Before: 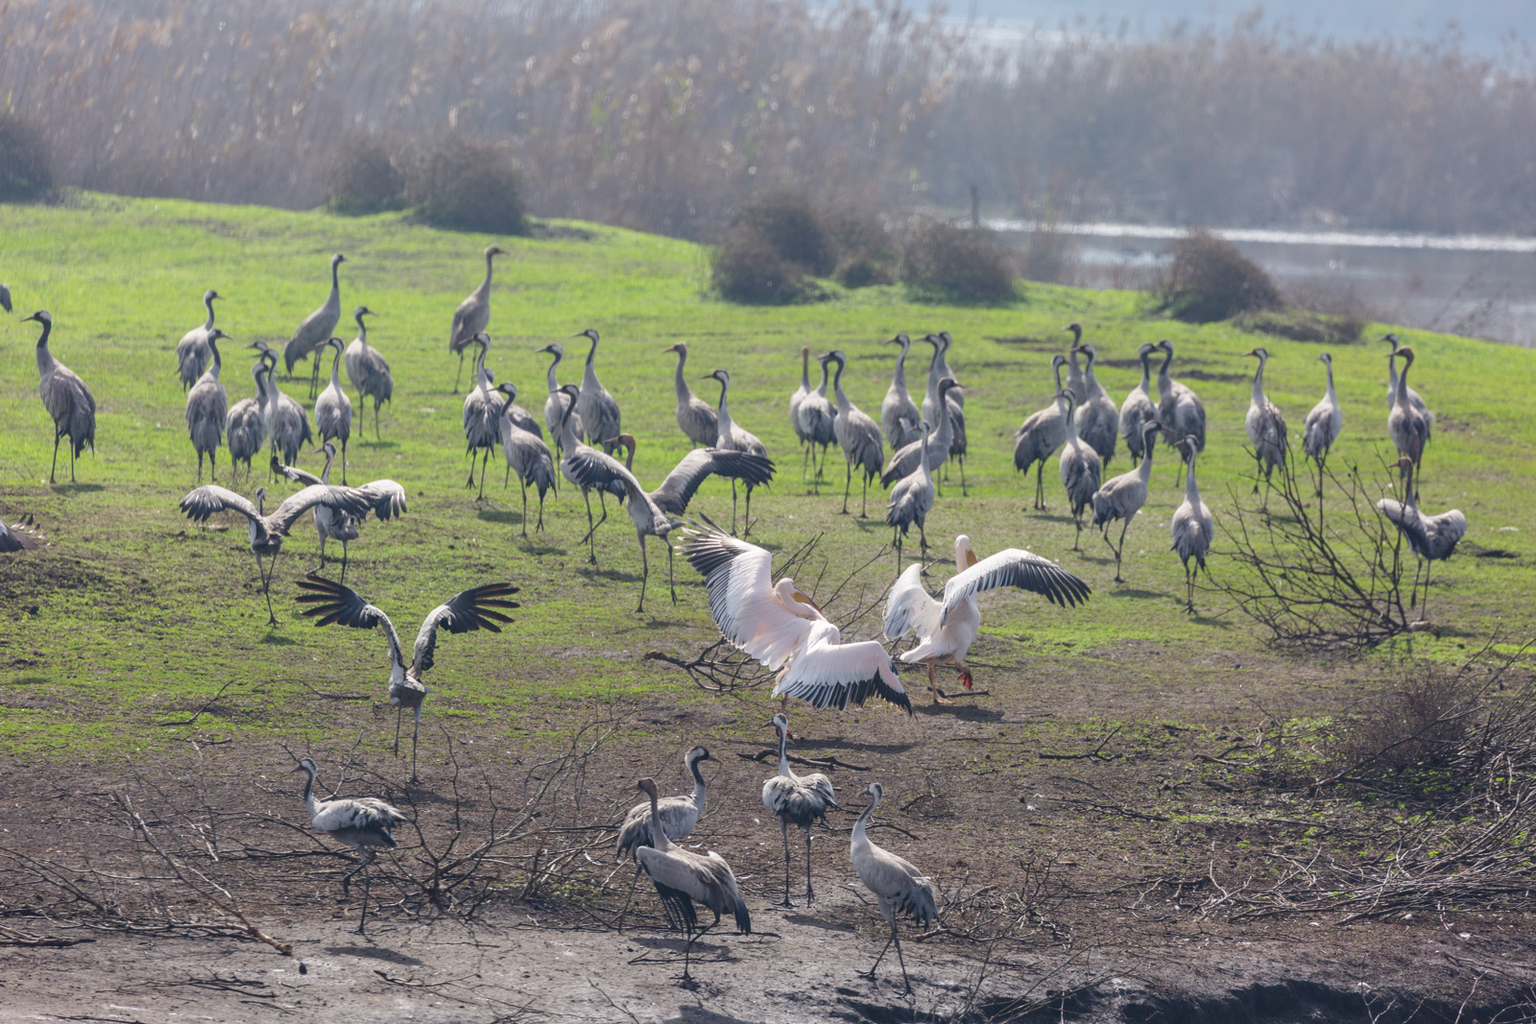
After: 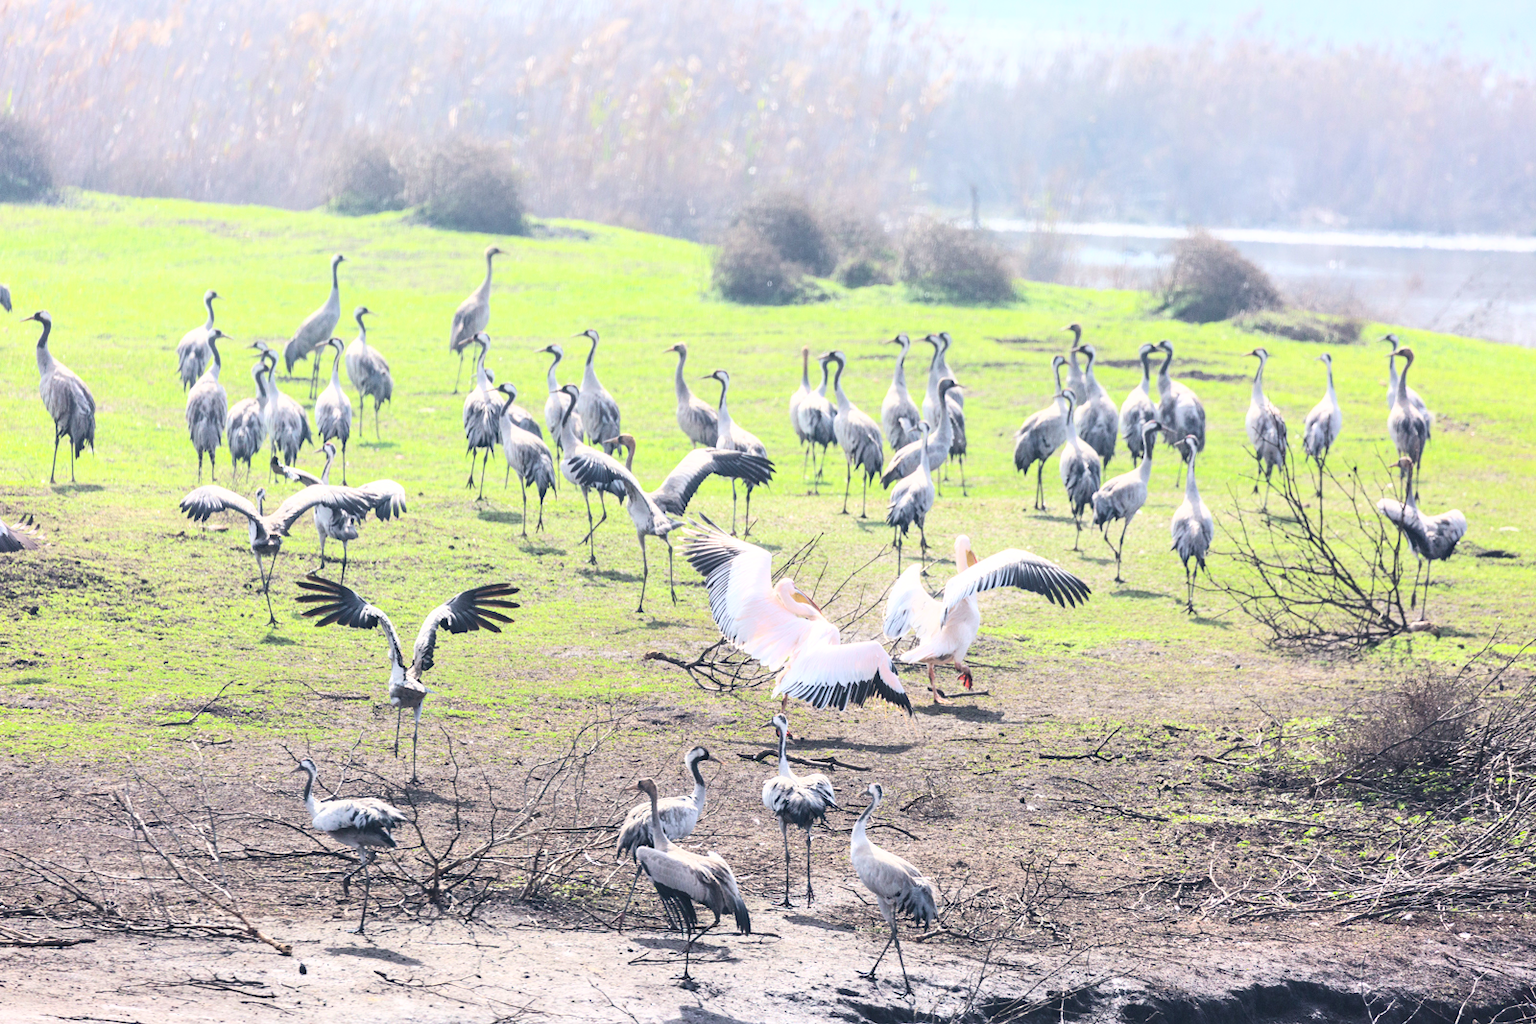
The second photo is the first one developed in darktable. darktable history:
exposure: exposure 0.201 EV, compensate exposure bias true, compensate highlight preservation false
base curve: curves: ch0 [(0, 0) (0.007, 0.004) (0.027, 0.03) (0.046, 0.07) (0.207, 0.54) (0.442, 0.872) (0.673, 0.972) (1, 1)]
